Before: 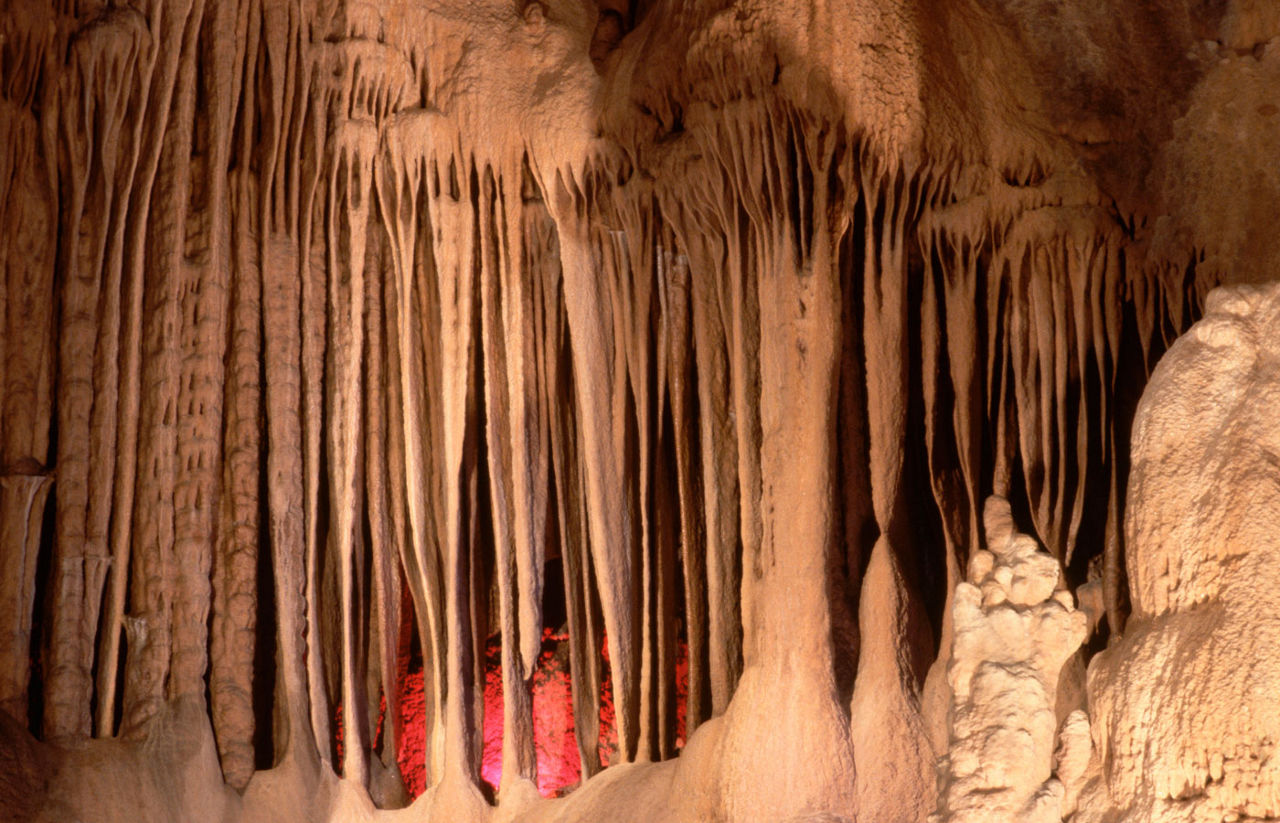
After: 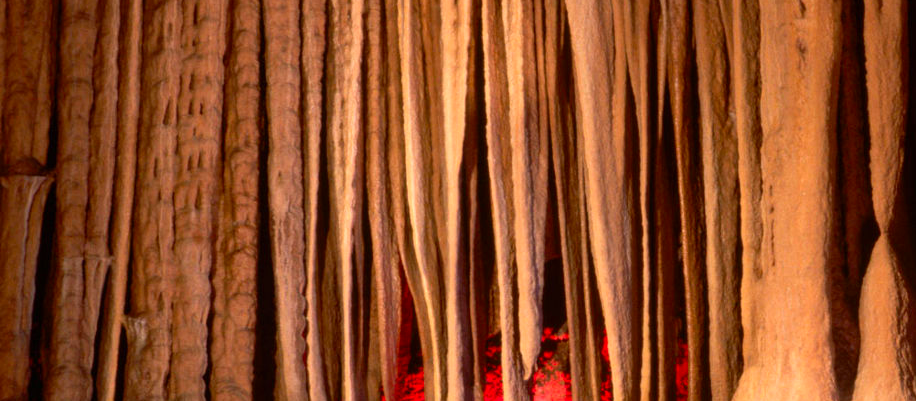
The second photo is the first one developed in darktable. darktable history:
vignetting: fall-off start 116.45%, fall-off radius 58.99%, unbound false
crop: top 36.539%, right 28.386%, bottom 14.731%
color correction: highlights b* 0.031, saturation 1.33
